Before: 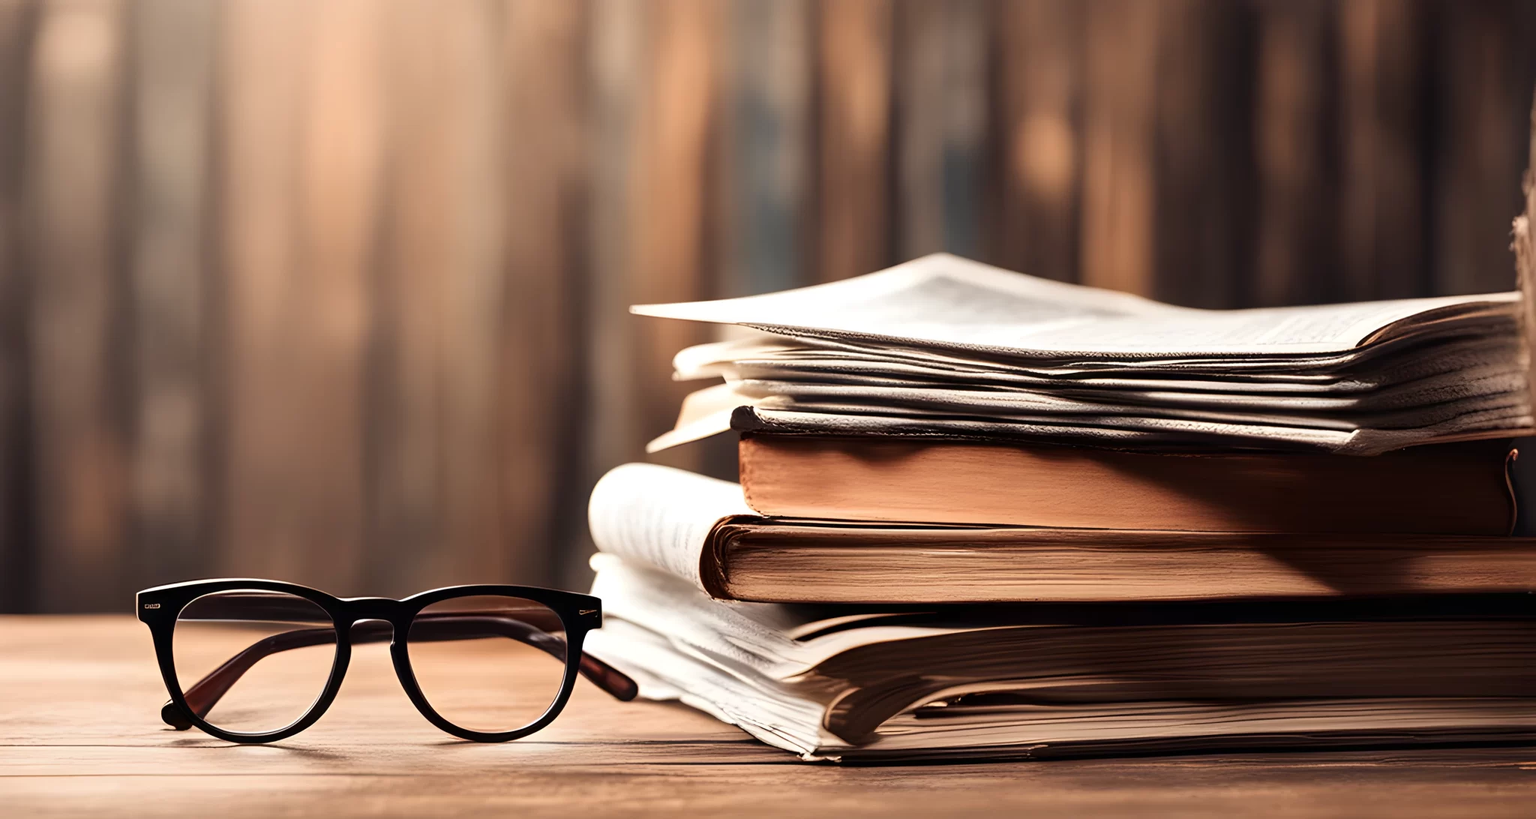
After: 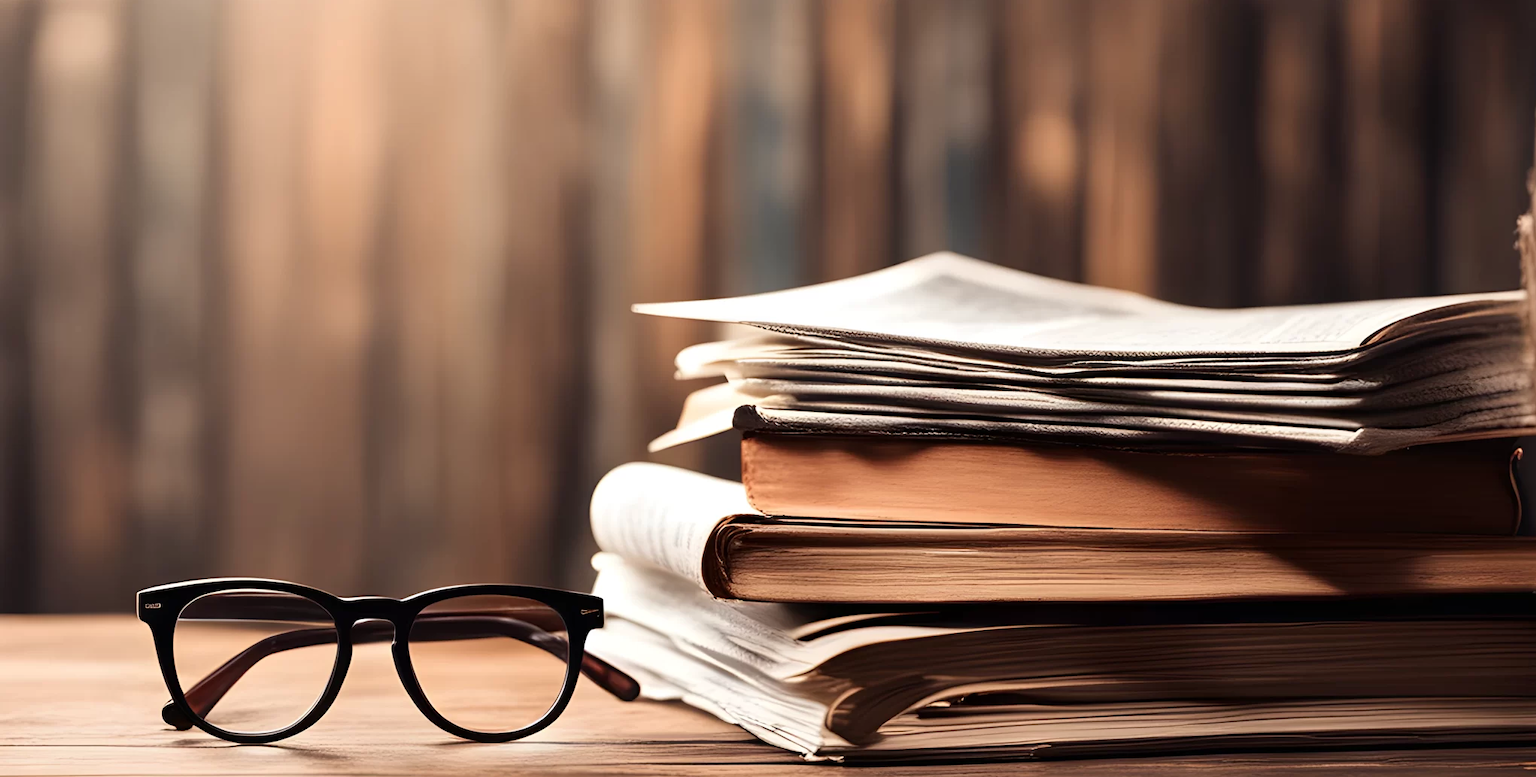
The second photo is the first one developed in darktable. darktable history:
crop: top 0.317%, right 0.256%, bottom 5.037%
